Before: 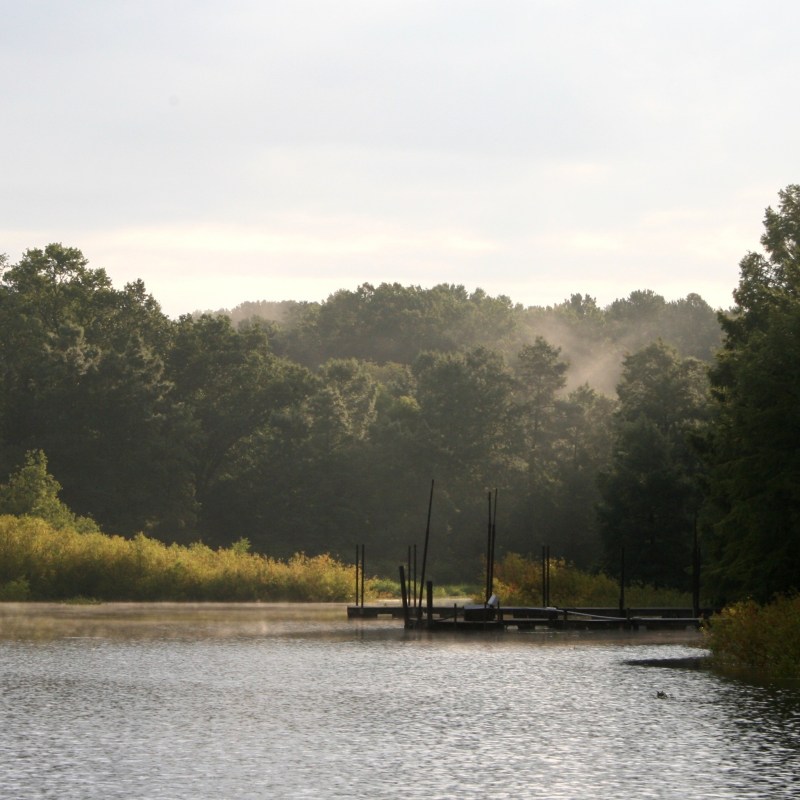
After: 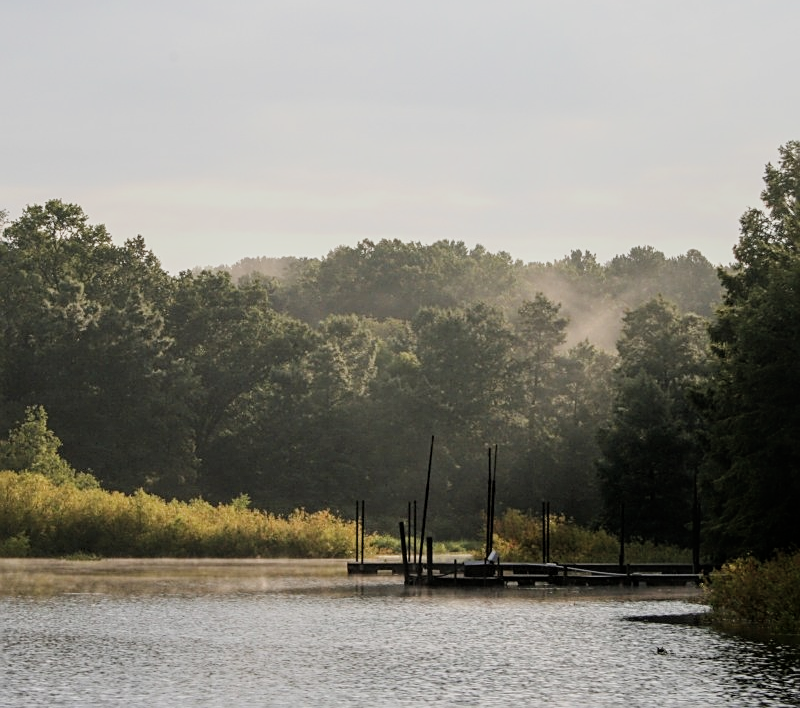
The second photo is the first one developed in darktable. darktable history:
crop and rotate: top 5.516%, bottom 5.946%
filmic rgb: black relative exposure -7.65 EV, white relative exposure 4.56 EV, threshold 5.98 EV, hardness 3.61, enable highlight reconstruction true
local contrast: on, module defaults
sharpen: on, module defaults
exposure: exposure 0.2 EV, compensate highlight preservation false
